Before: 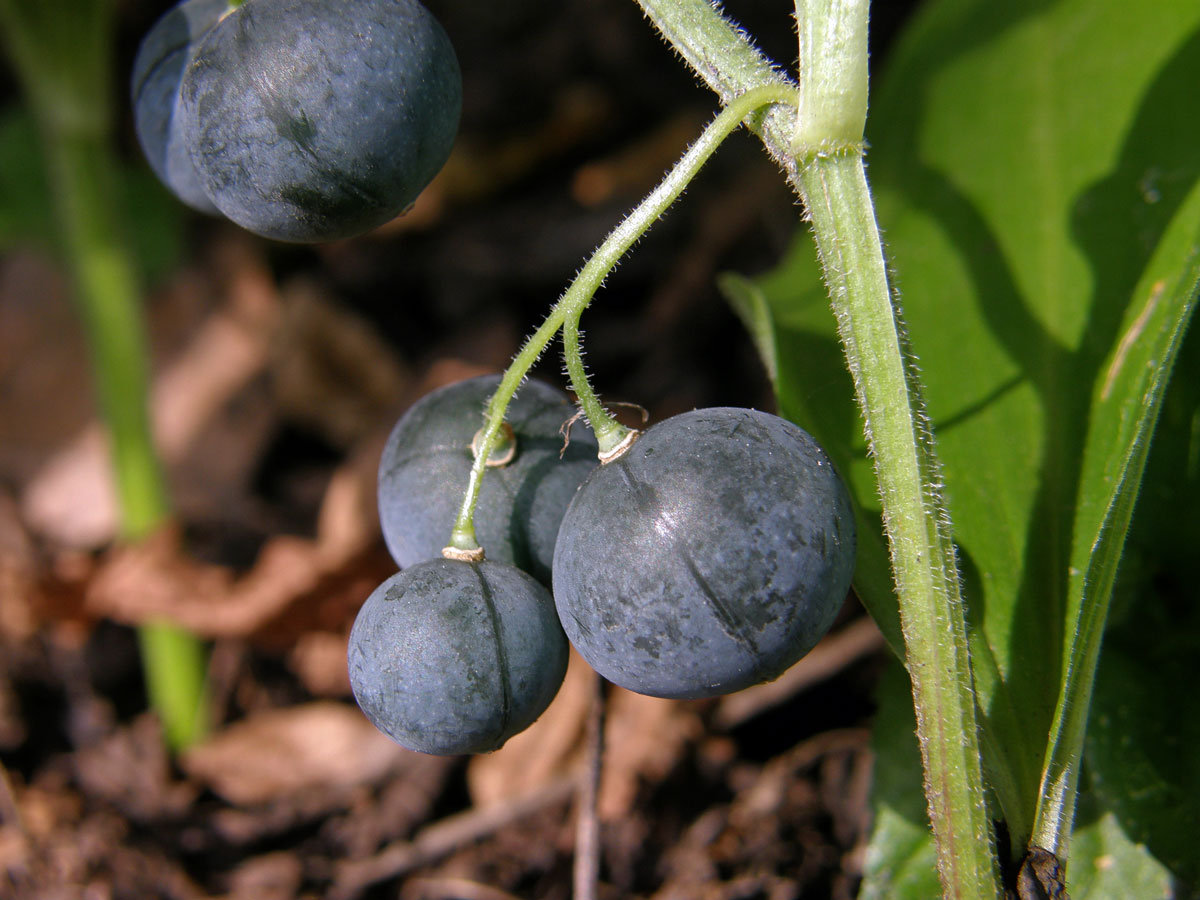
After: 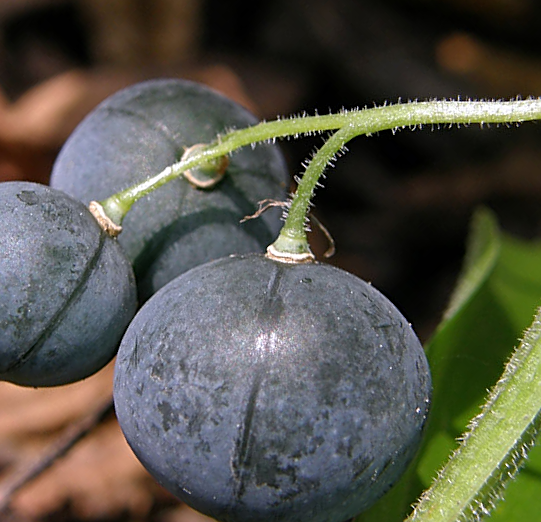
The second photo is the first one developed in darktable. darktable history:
sharpen: on, module defaults
crop and rotate: angle -45.6°, top 16.523%, right 0.82%, bottom 11.694%
